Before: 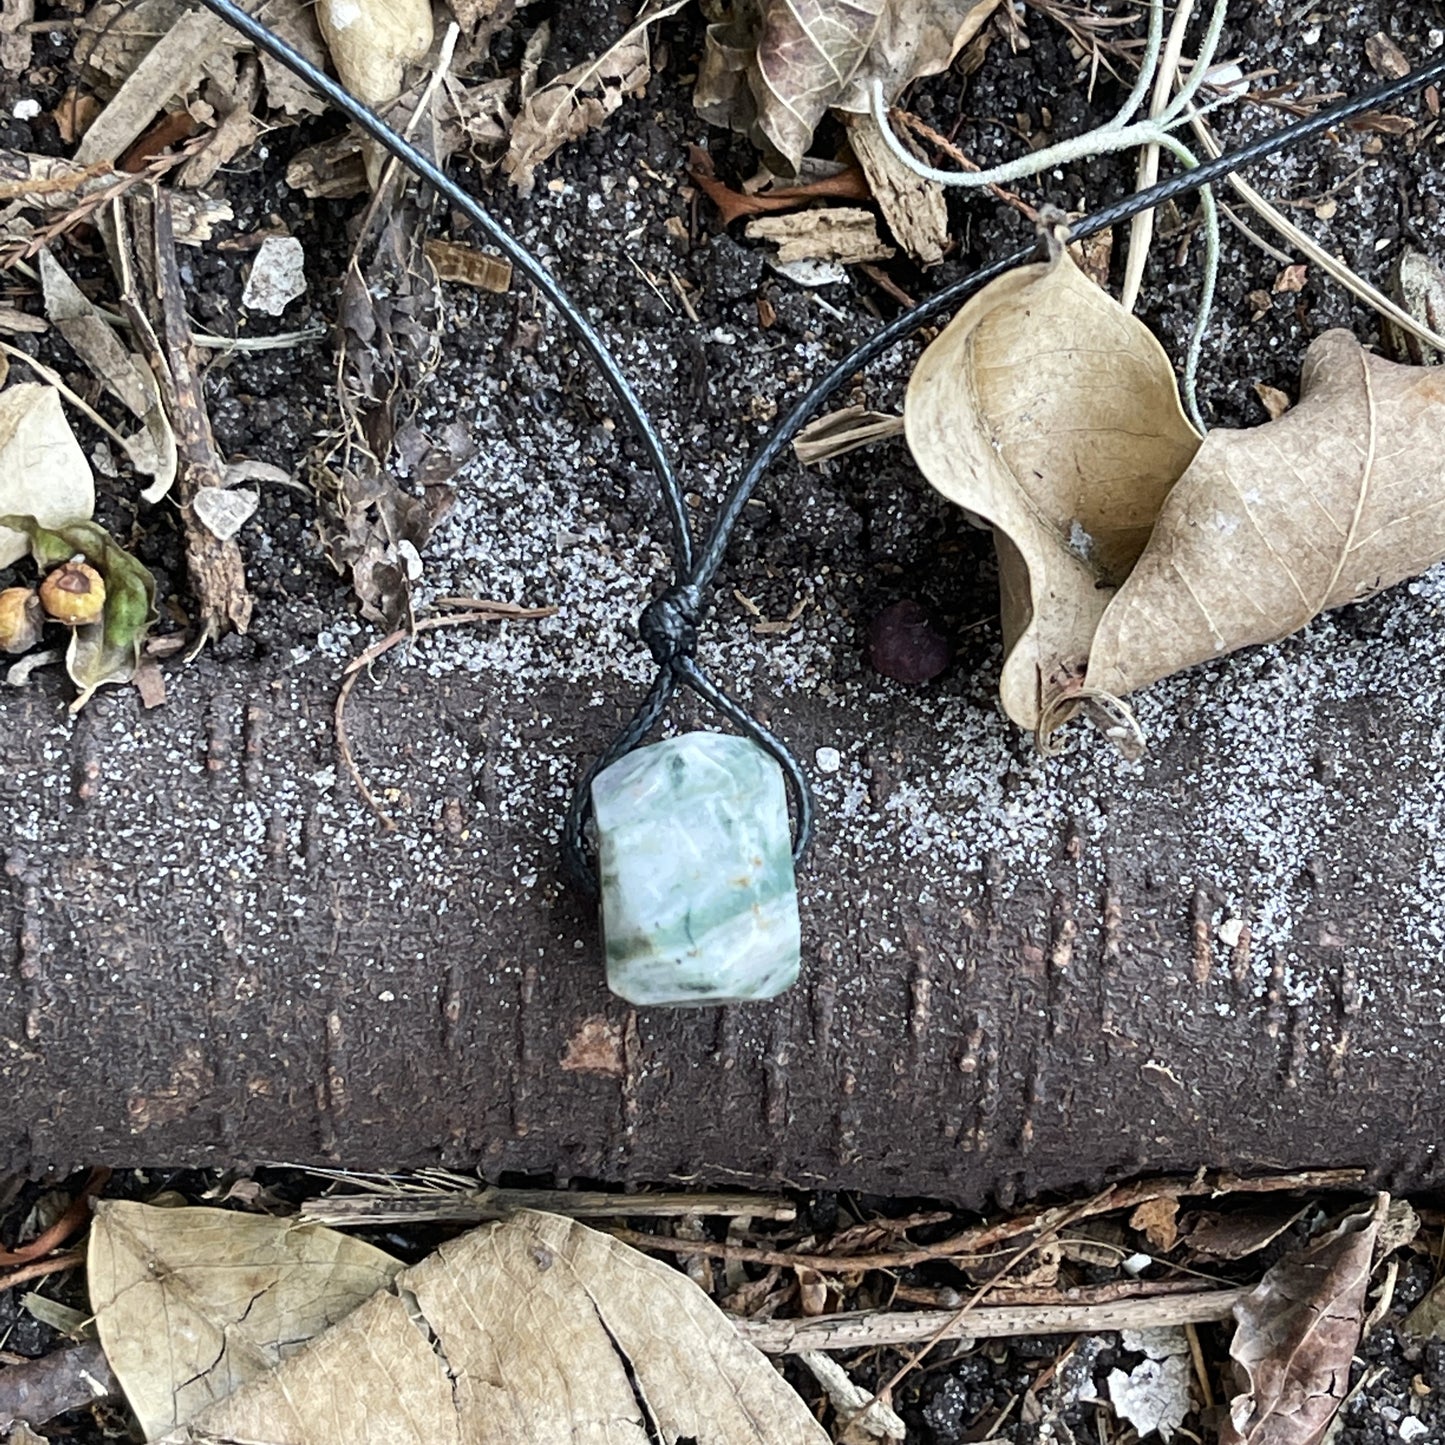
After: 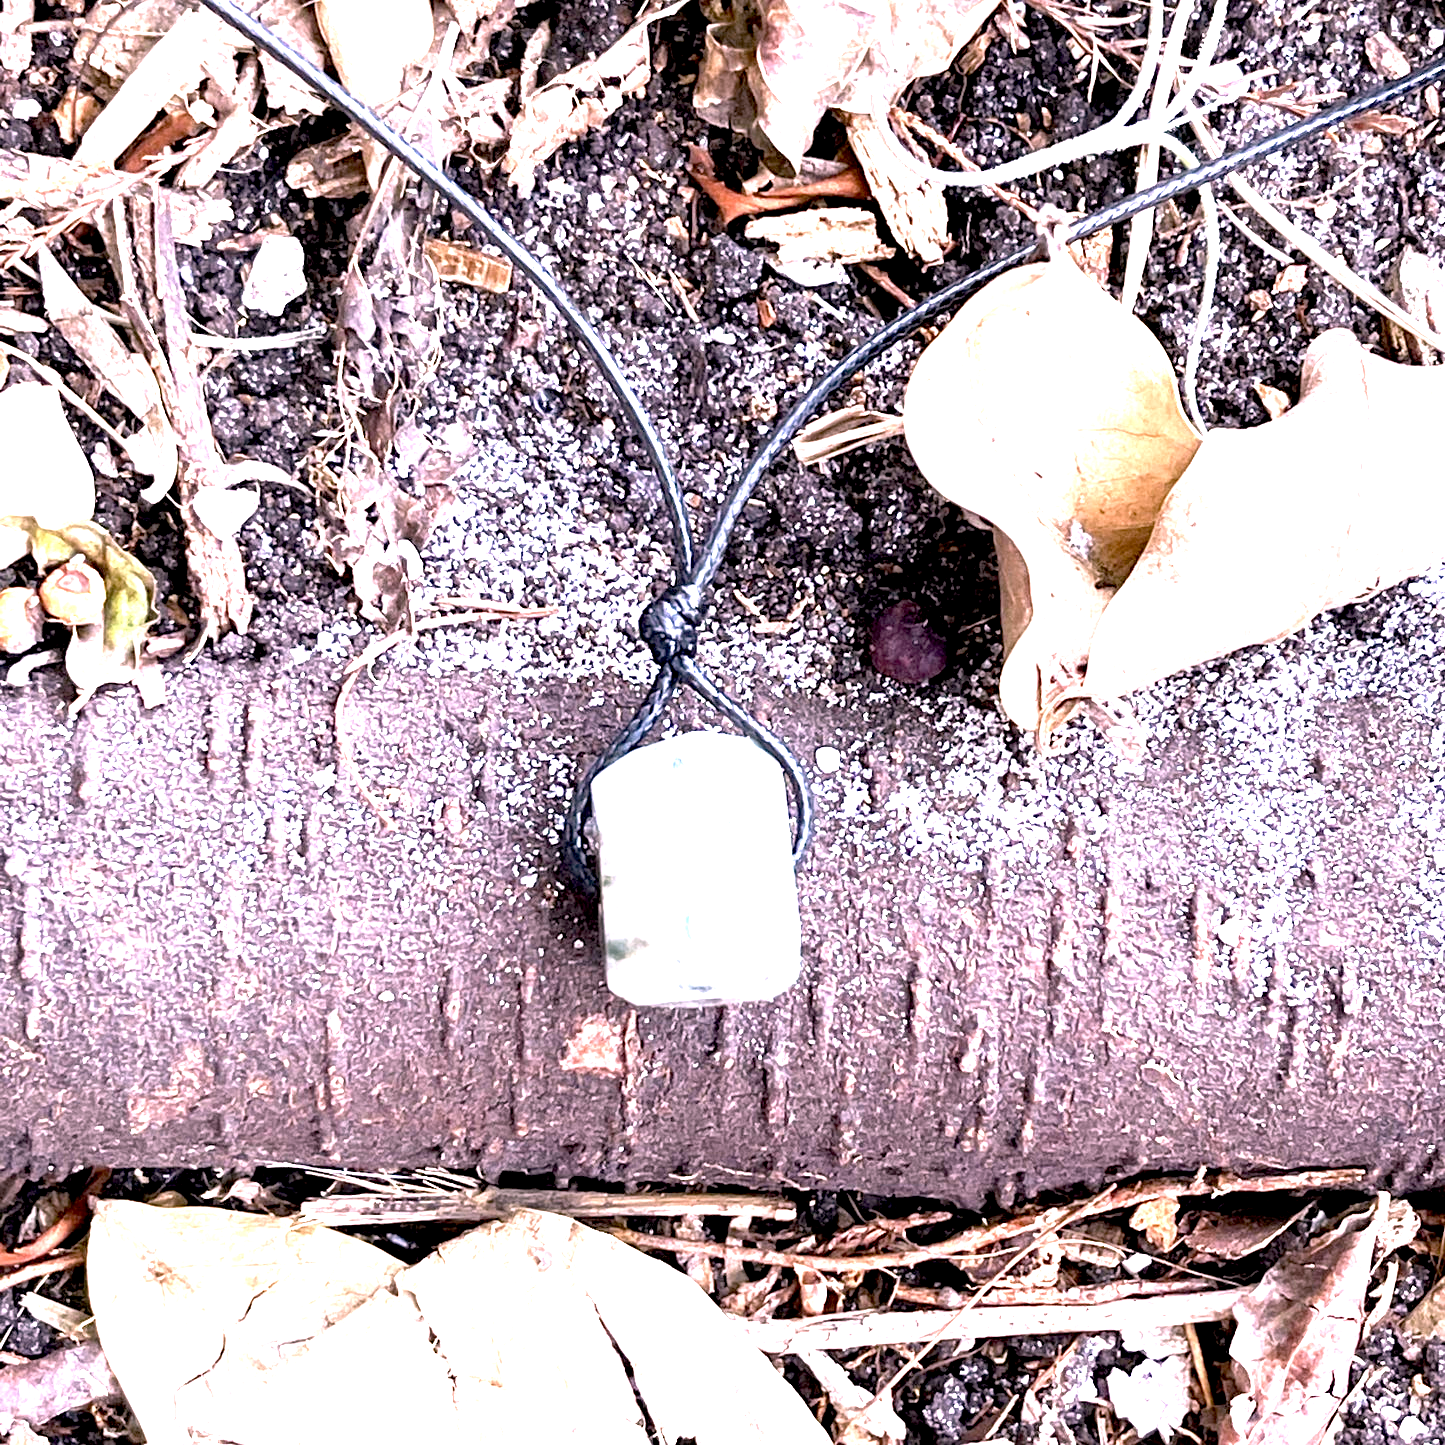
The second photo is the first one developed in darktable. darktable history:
white balance: red 1.188, blue 1.11
exposure: black level correction 0.005, exposure 2.084 EV, compensate highlight preservation false
